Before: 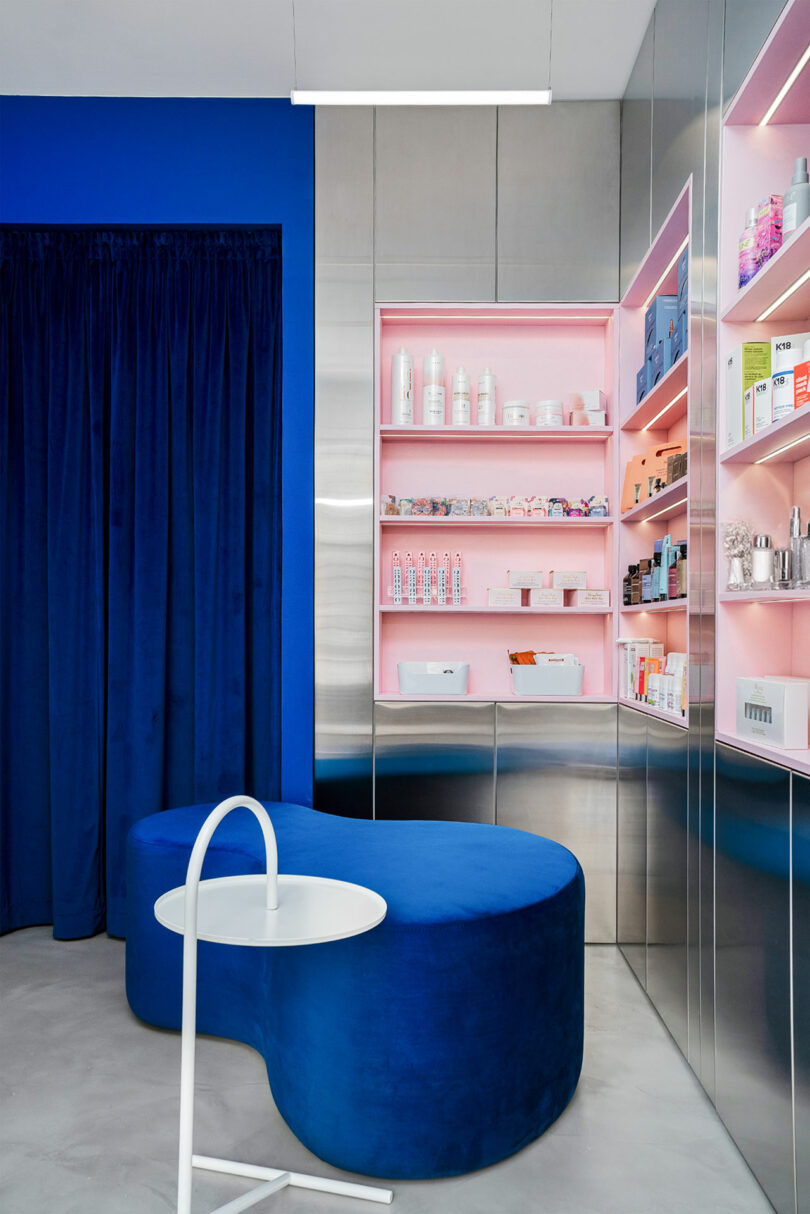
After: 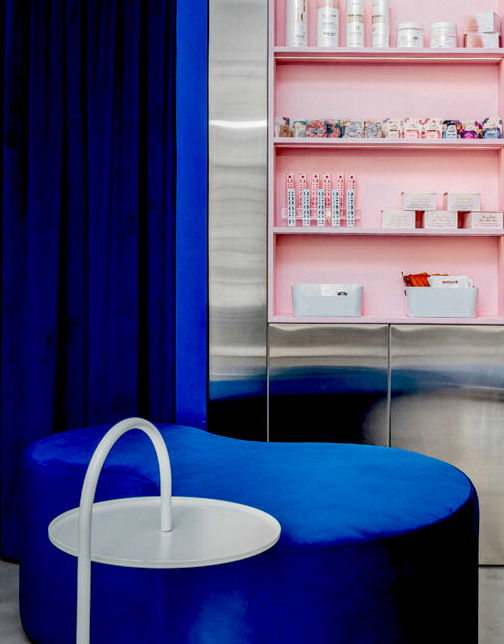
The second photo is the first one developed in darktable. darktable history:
local contrast: on, module defaults
crop: left 13.142%, top 31.214%, right 24.546%, bottom 15.735%
exposure: black level correction 0.048, exposure 0.013 EV, compensate exposure bias true, compensate highlight preservation false
